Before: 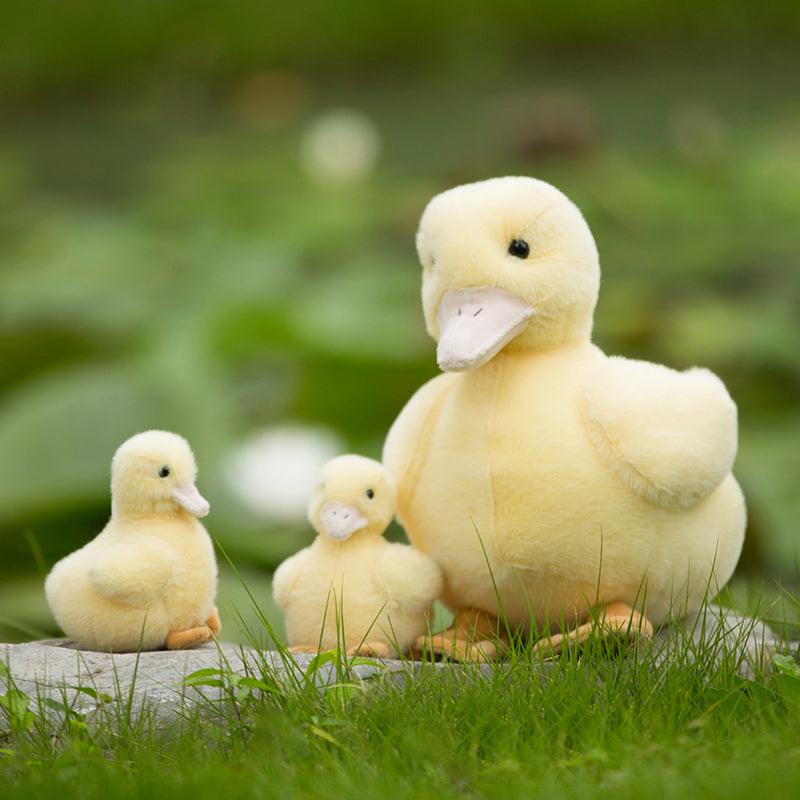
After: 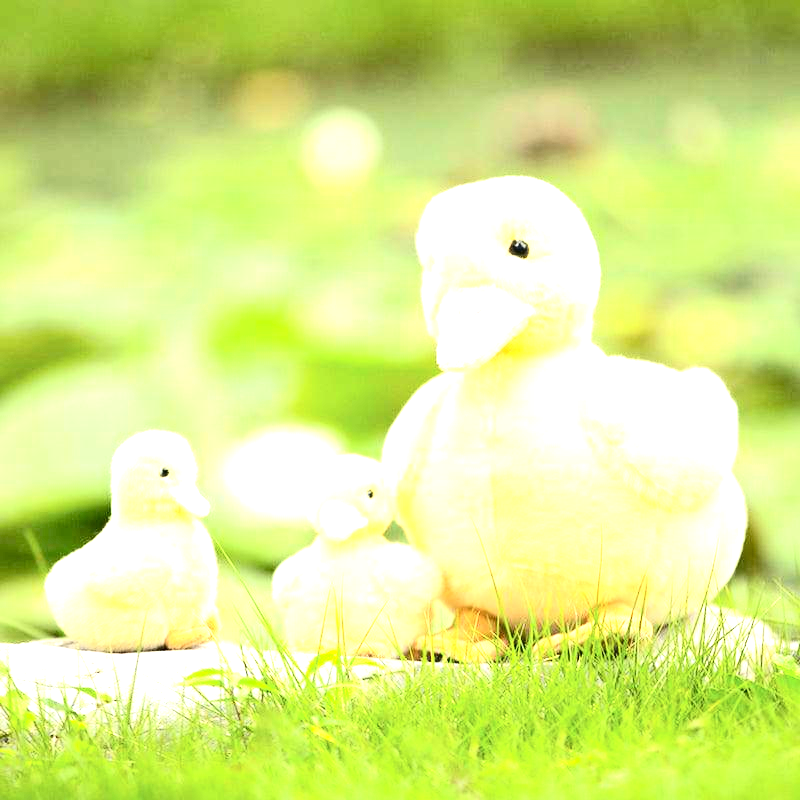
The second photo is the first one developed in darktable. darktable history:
exposure: exposure 2.25 EV, compensate highlight preservation false
contrast brightness saturation: contrast 0.28
